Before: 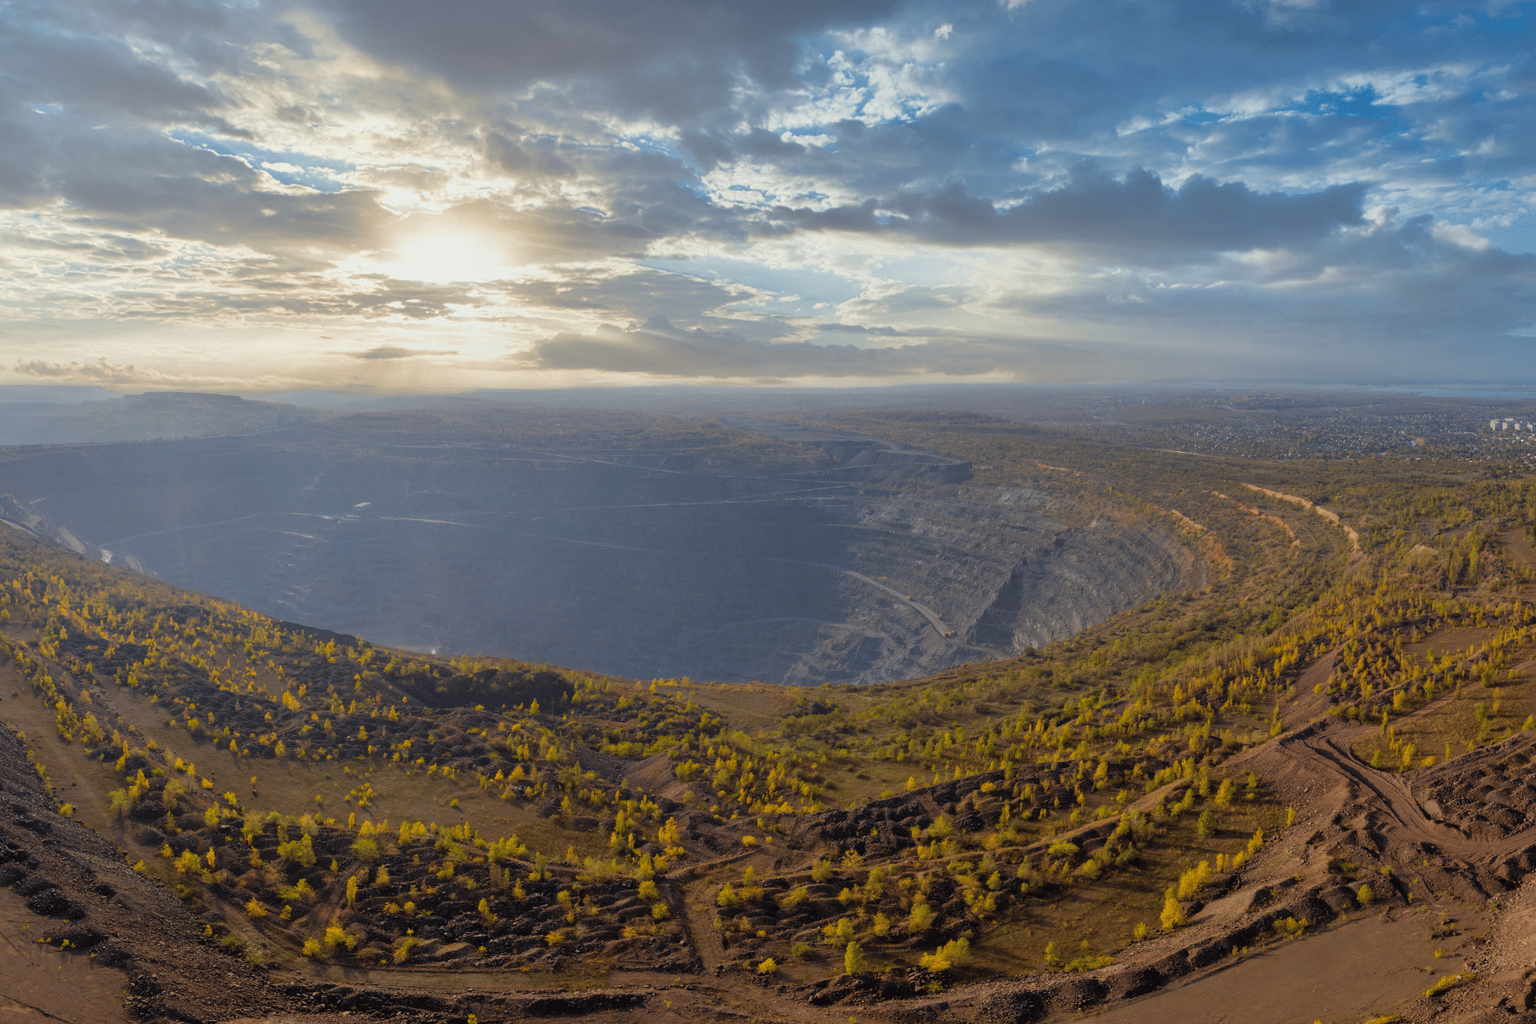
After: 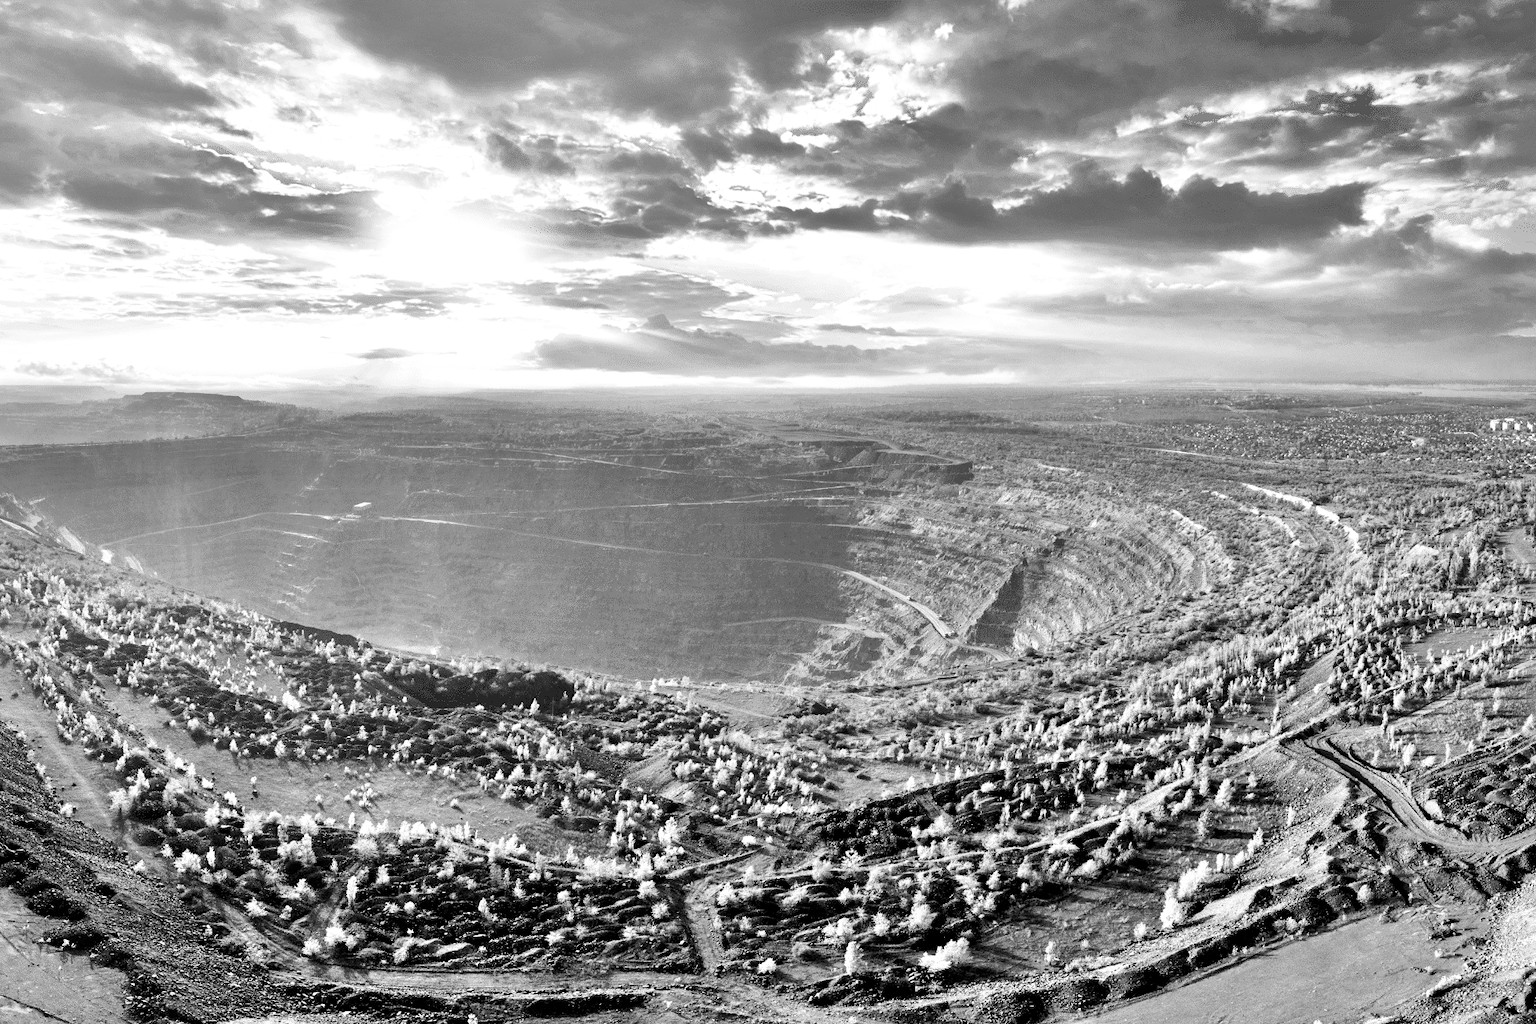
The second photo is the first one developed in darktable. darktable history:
contrast equalizer: octaves 7, y [[0.6 ×6], [0.55 ×6], [0 ×6], [0 ×6], [0 ×6]]
color balance rgb: linear chroma grading › shadows 10%, linear chroma grading › highlights 10%, linear chroma grading › global chroma 15%, linear chroma grading › mid-tones 15%, perceptual saturation grading › global saturation 40%, perceptual saturation grading › highlights -25%, perceptual saturation grading › mid-tones 35%, perceptual saturation grading › shadows 35%, perceptual brilliance grading › global brilliance 11.29%, global vibrance 11.29%
monochrome: a 32, b 64, size 2.3, highlights 1
white balance: red 0.926, green 1.003, blue 1.133
contrast brightness saturation: contrast 0.4, brightness 0.05, saturation 0.25
tone equalizer: -7 EV 0.15 EV, -6 EV 0.6 EV, -5 EV 1.15 EV, -4 EV 1.33 EV, -3 EV 1.15 EV, -2 EV 0.6 EV, -1 EV 0.15 EV, mask exposure compensation -0.5 EV
shadows and highlights: on, module defaults
